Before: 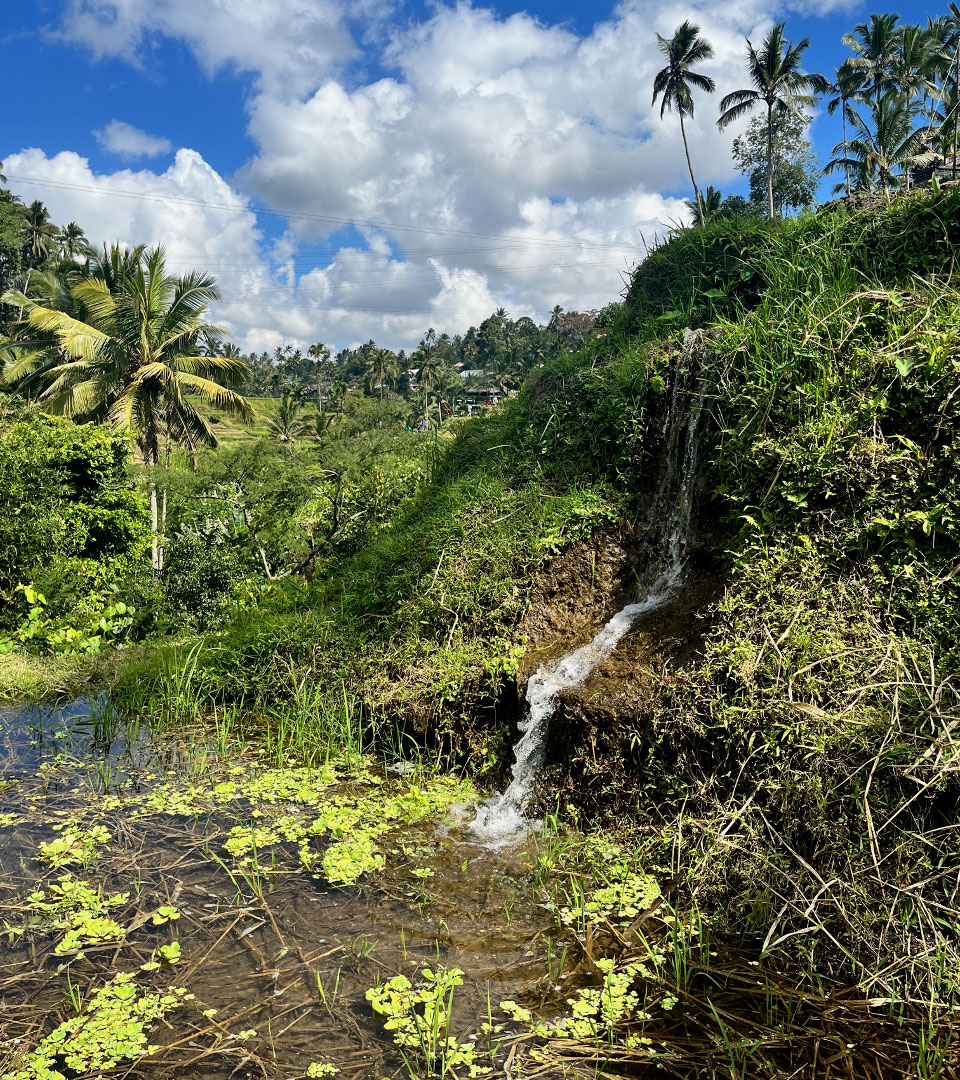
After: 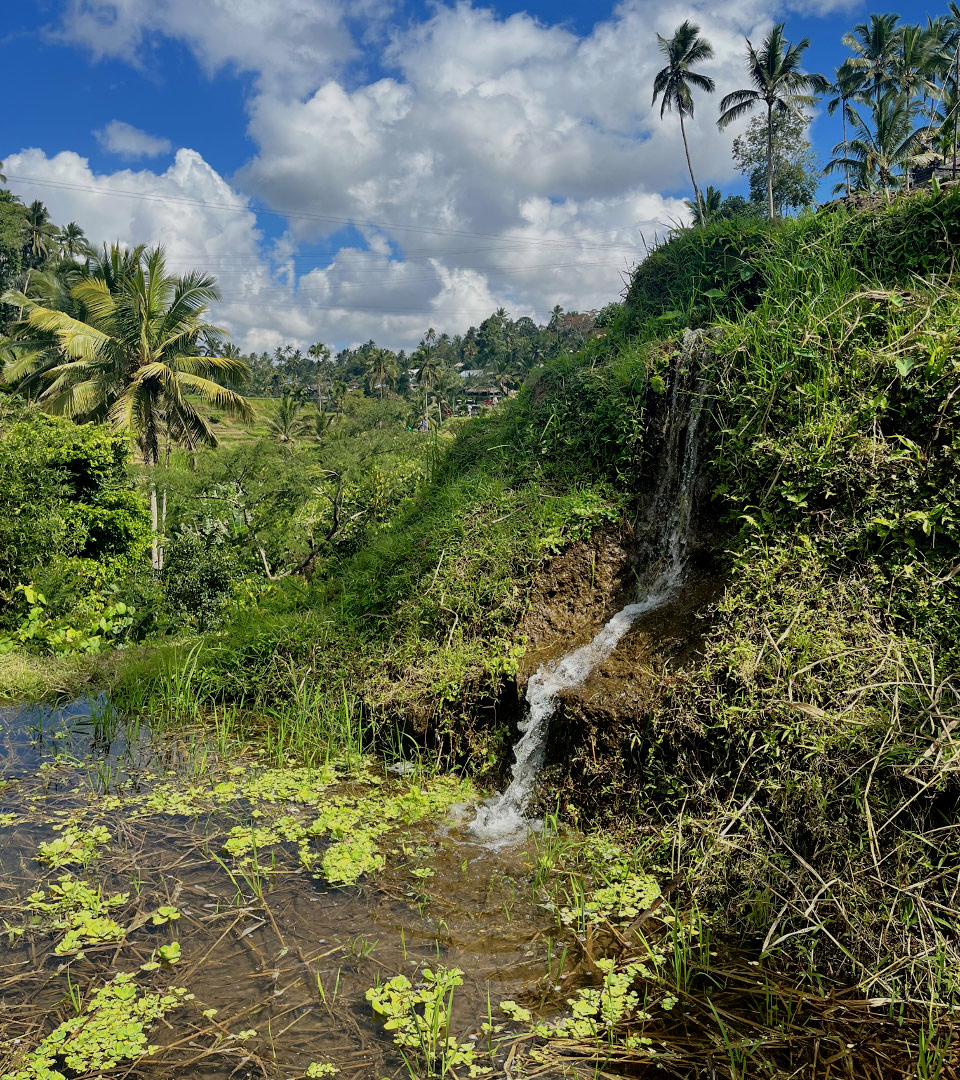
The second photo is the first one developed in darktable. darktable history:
tone equalizer: -8 EV 0.28 EV, -7 EV 0.379 EV, -6 EV 0.42 EV, -5 EV 0.288 EV, -3 EV -0.263 EV, -2 EV -0.396 EV, -1 EV -0.394 EV, +0 EV -0.228 EV, edges refinement/feathering 500, mask exposure compensation -1.57 EV, preserve details no
